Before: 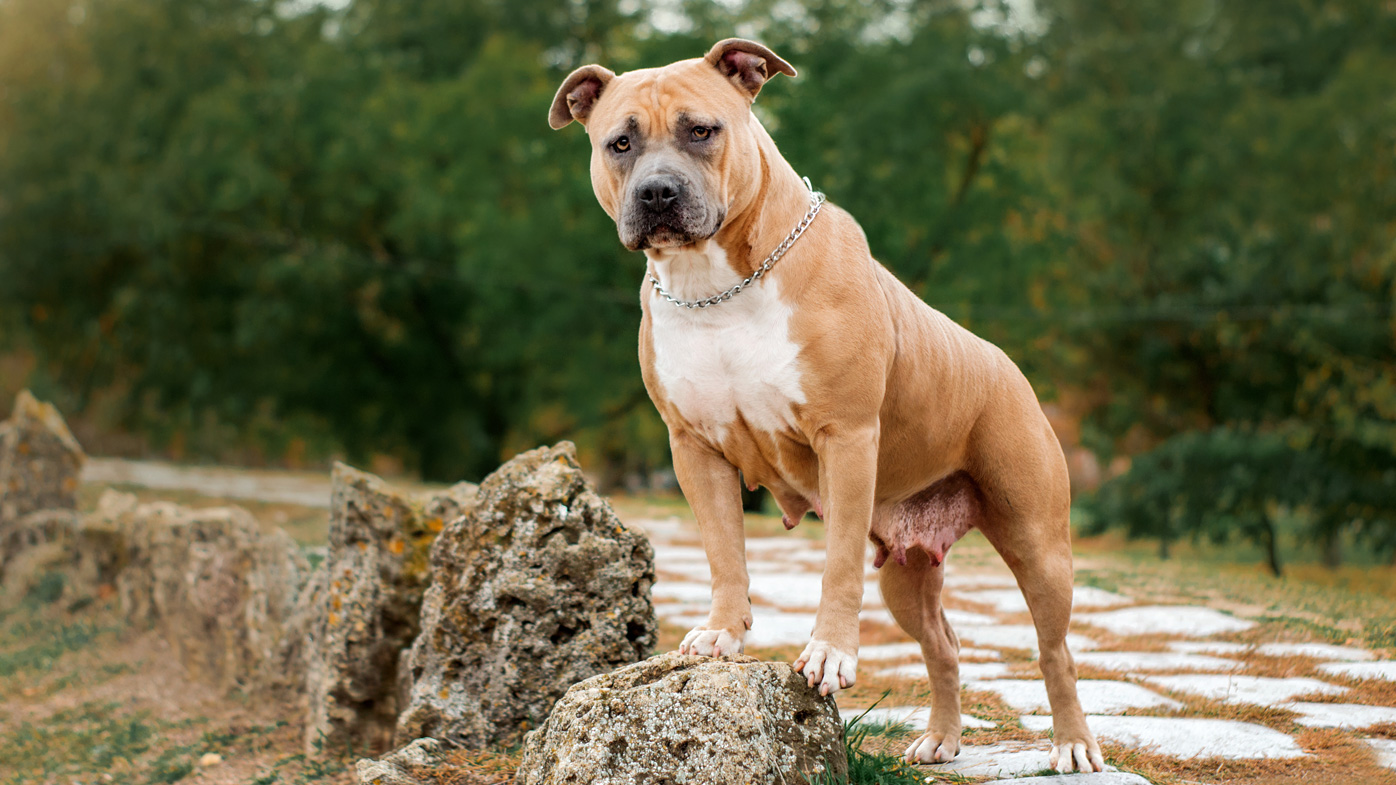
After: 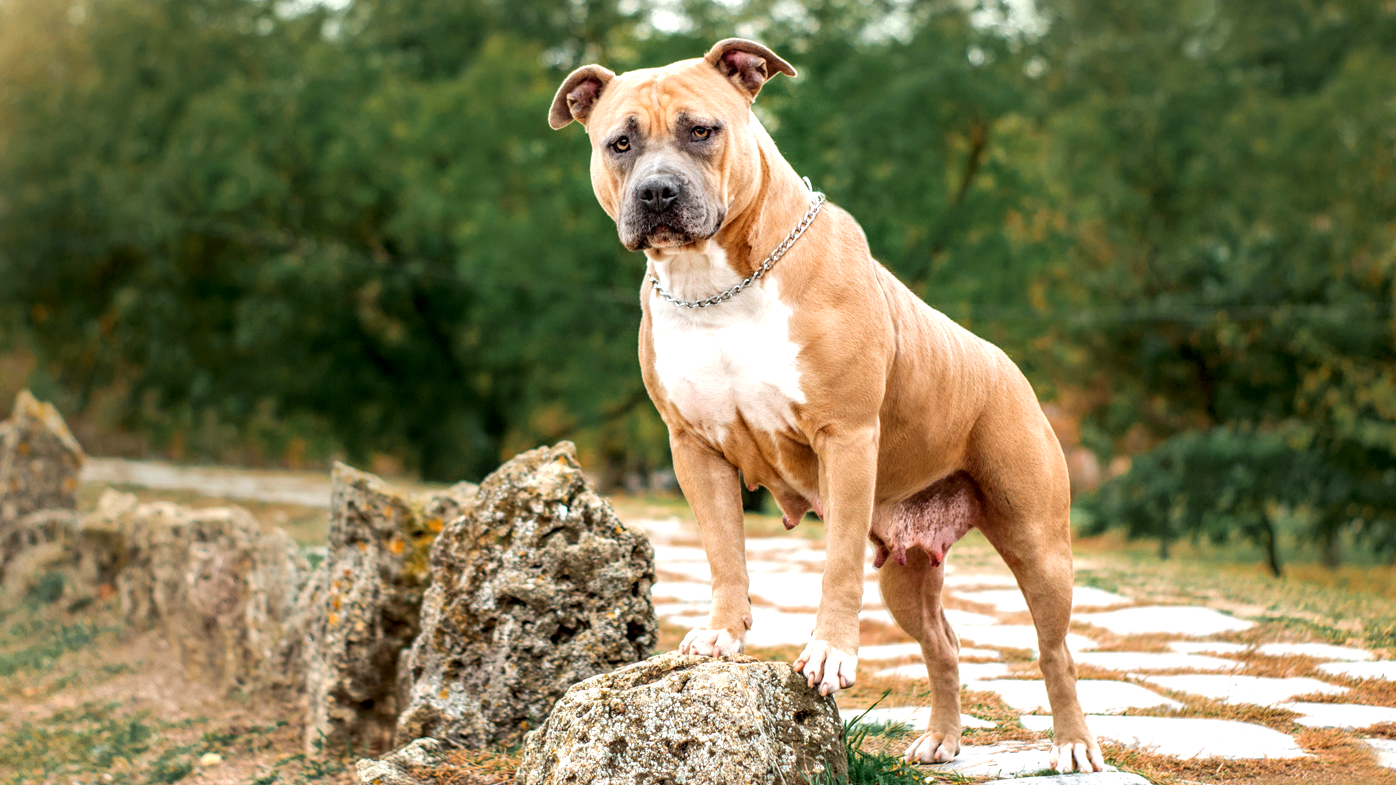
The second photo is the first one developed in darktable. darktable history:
tone equalizer: edges refinement/feathering 500, mask exposure compensation -1.57 EV, preserve details no
exposure: black level correction 0.001, exposure 0.5 EV, compensate highlight preservation false
local contrast: on, module defaults
